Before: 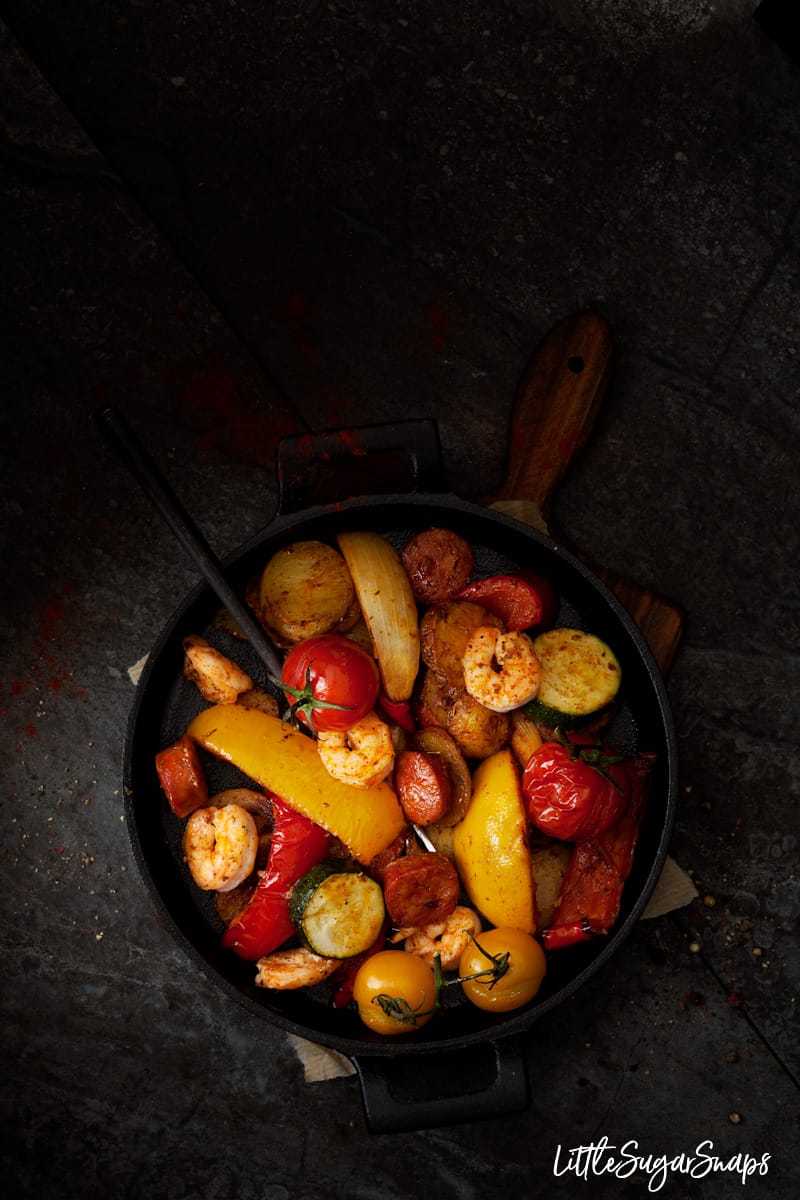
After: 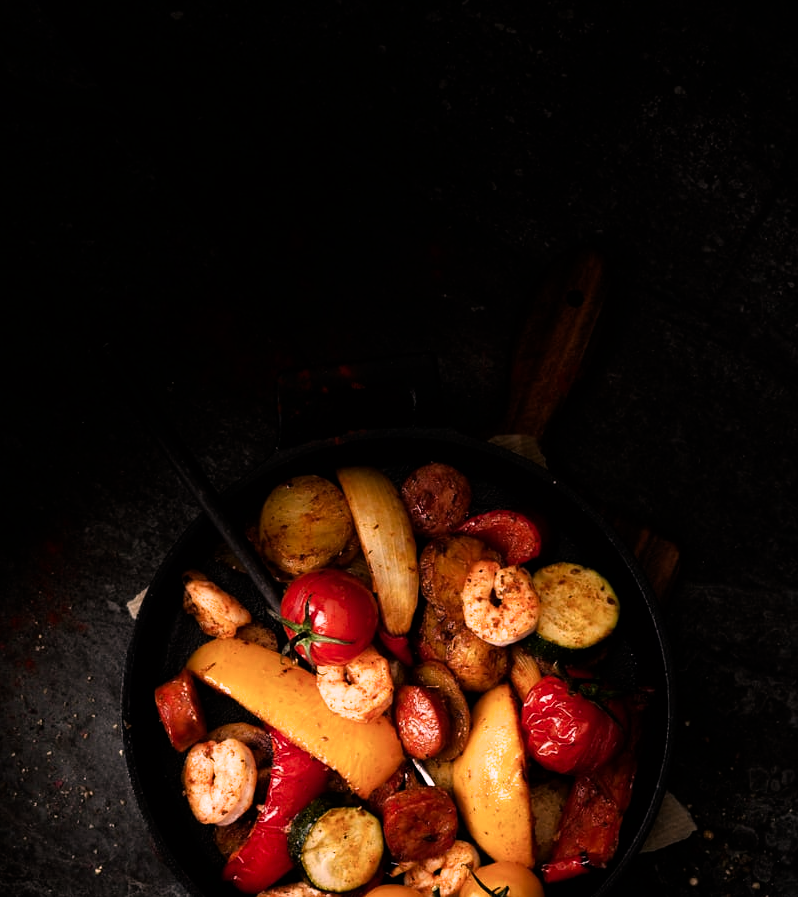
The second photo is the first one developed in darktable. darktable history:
crop: left 0.219%, top 5.508%, bottom 19.733%
color correction: highlights a* 14.59, highlights b* 4.72
filmic rgb: black relative exposure -7.97 EV, white relative exposure 2.19 EV, threshold 5.94 EV, hardness 6.99, enable highlight reconstruction true
